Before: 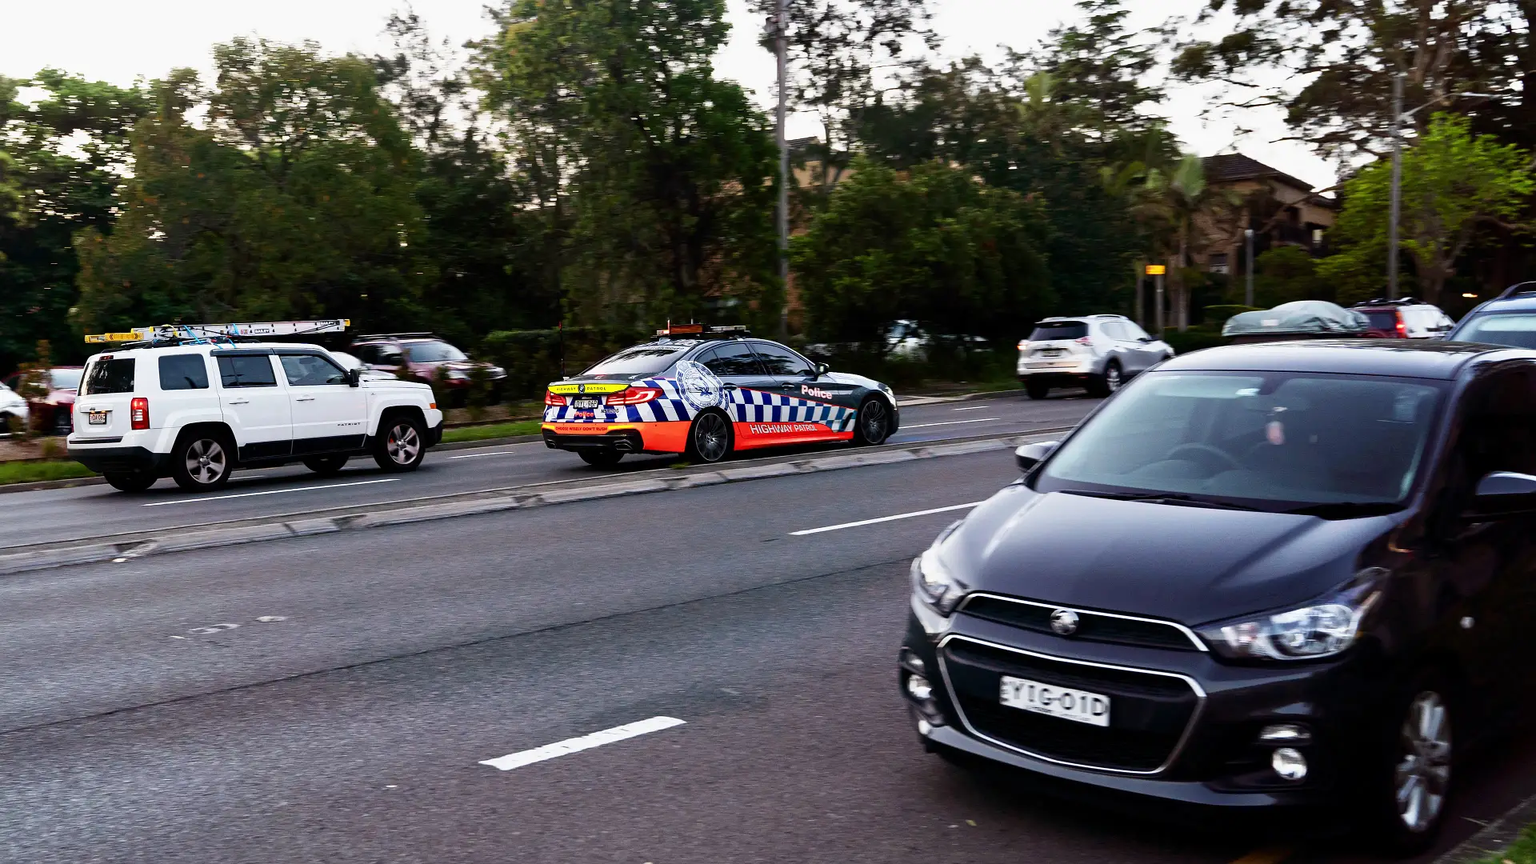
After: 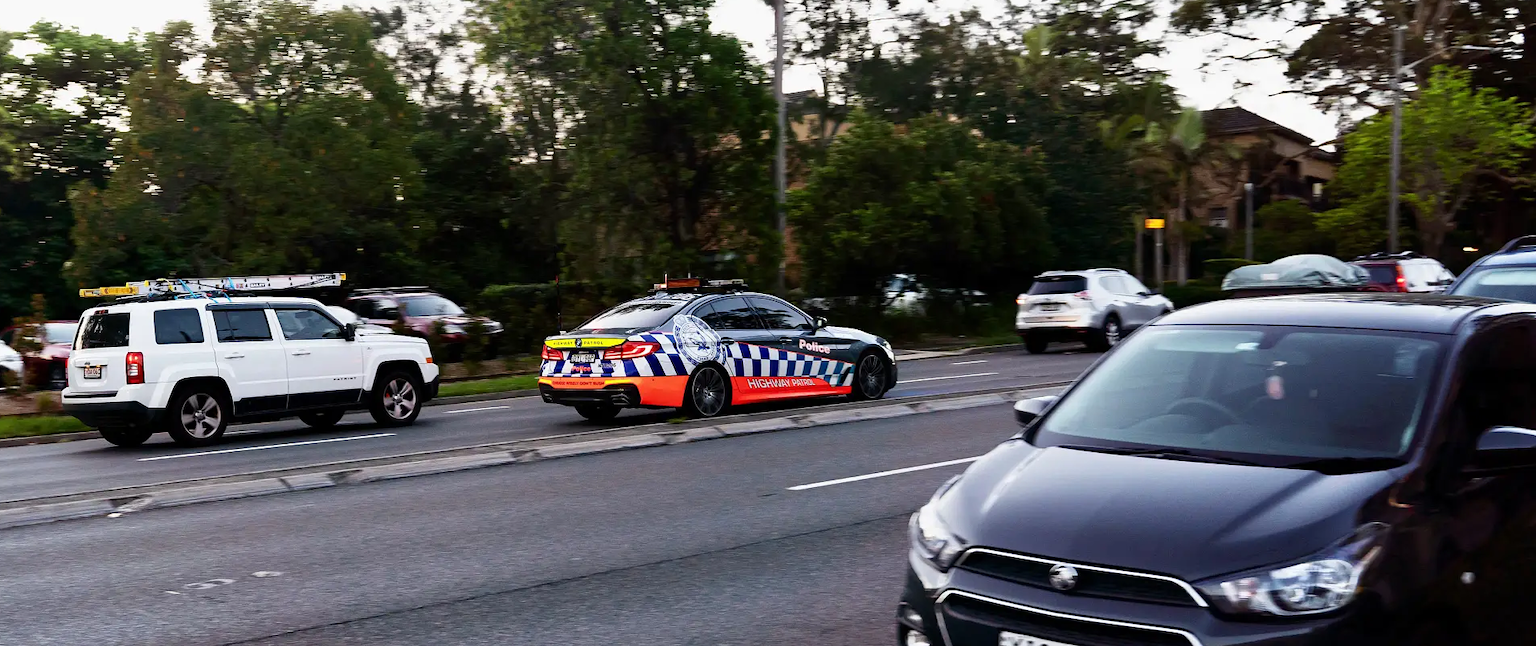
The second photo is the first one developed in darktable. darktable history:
crop: left 0.39%, top 5.547%, bottom 19.913%
